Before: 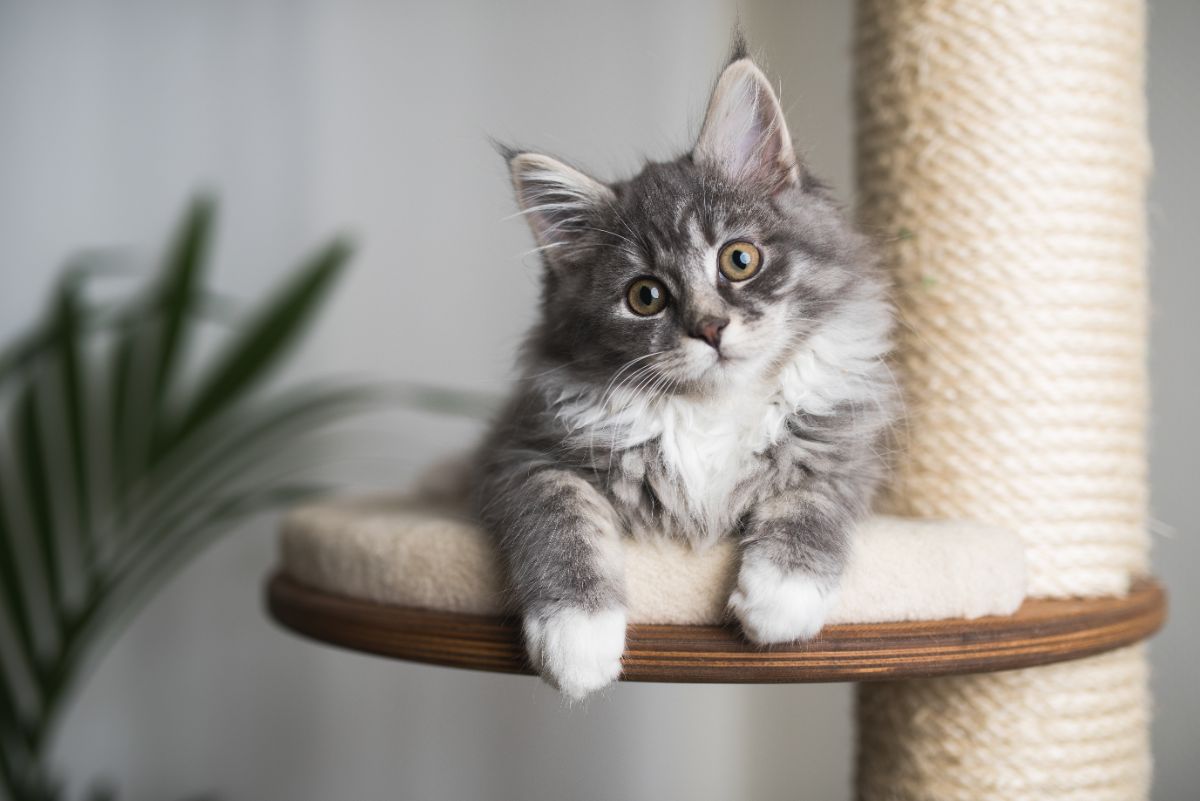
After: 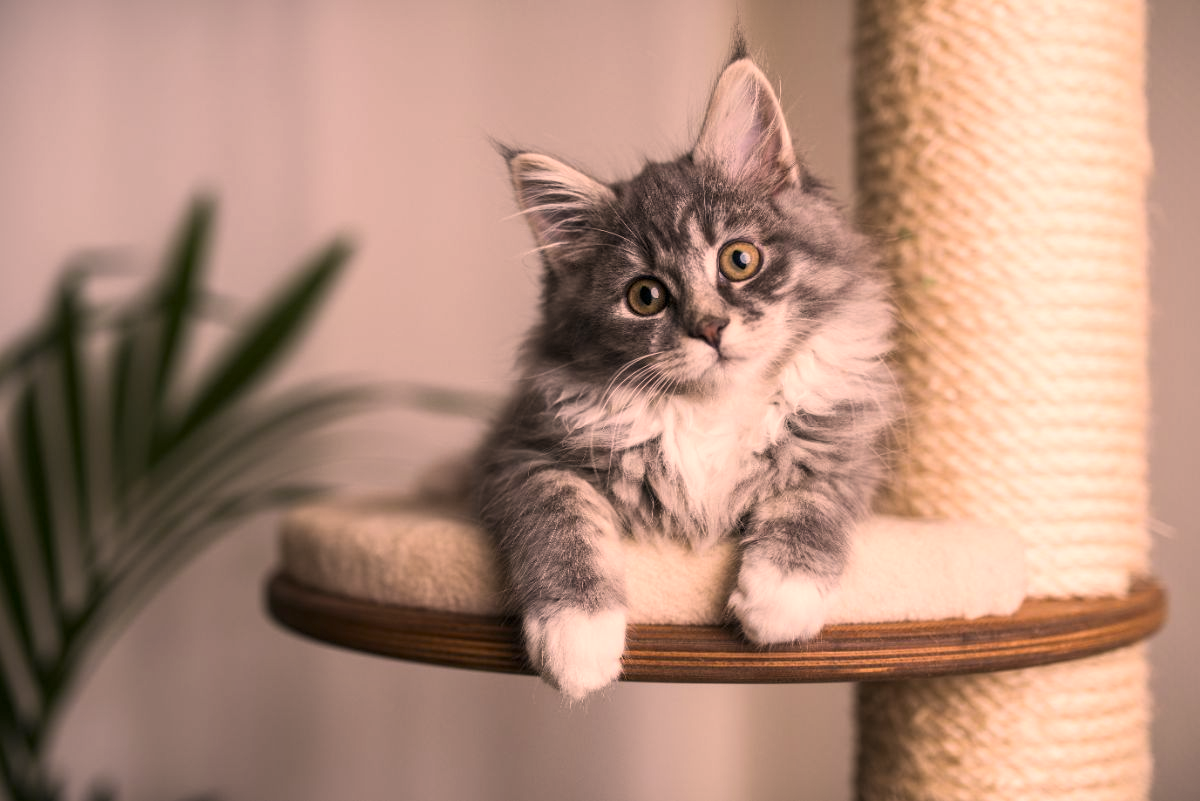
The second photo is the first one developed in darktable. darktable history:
color correction: highlights a* 21.45, highlights b* 19.2
local contrast: on, module defaults
